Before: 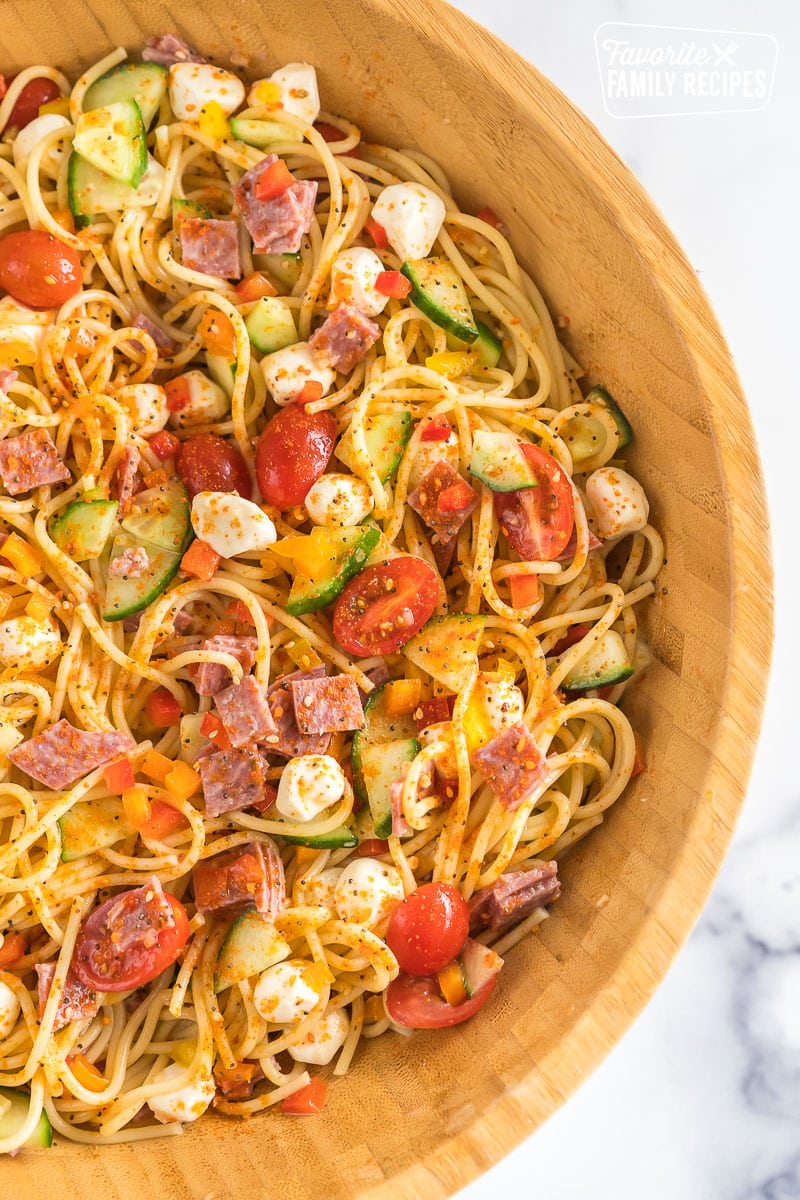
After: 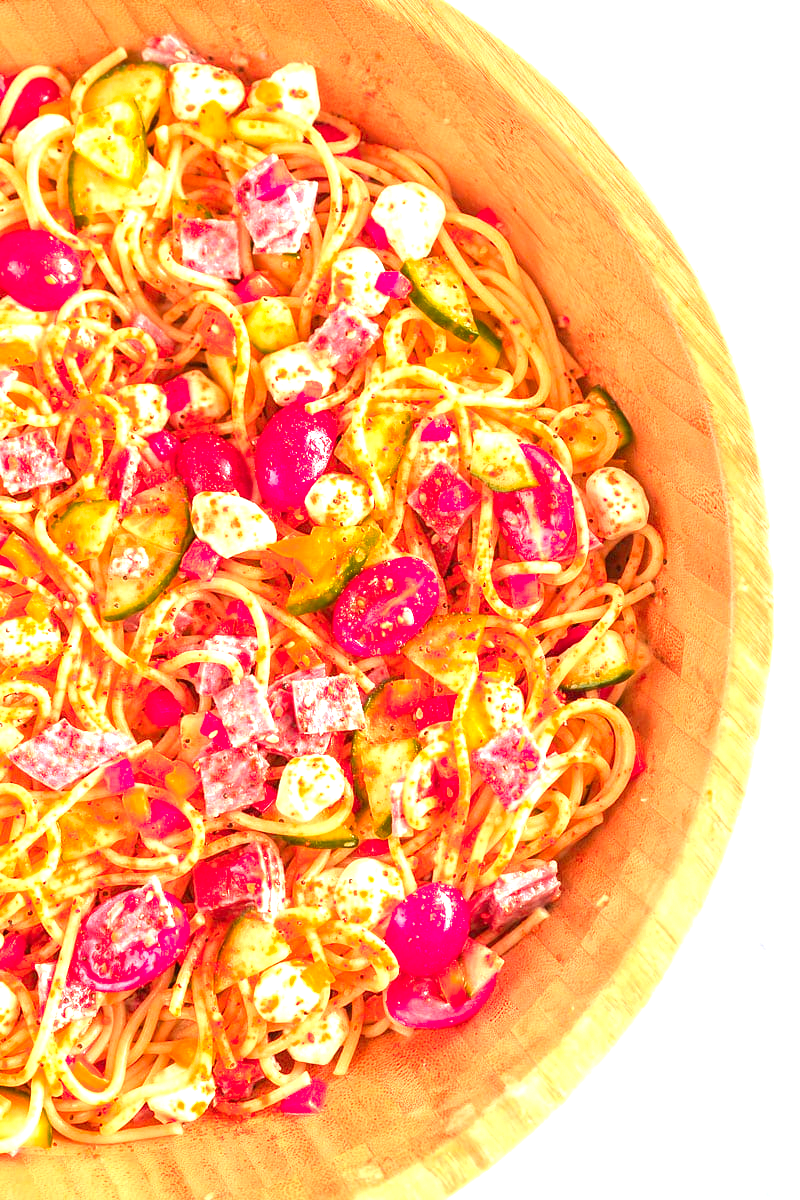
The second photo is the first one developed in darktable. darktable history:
exposure: black level correction 0, exposure 1.2 EV, compensate exposure bias true, compensate highlight preservation false
color zones: curves: ch0 [(0.473, 0.374) (0.742, 0.784)]; ch1 [(0.354, 0.737) (0.742, 0.705)]; ch2 [(0.318, 0.421) (0.758, 0.532)]
